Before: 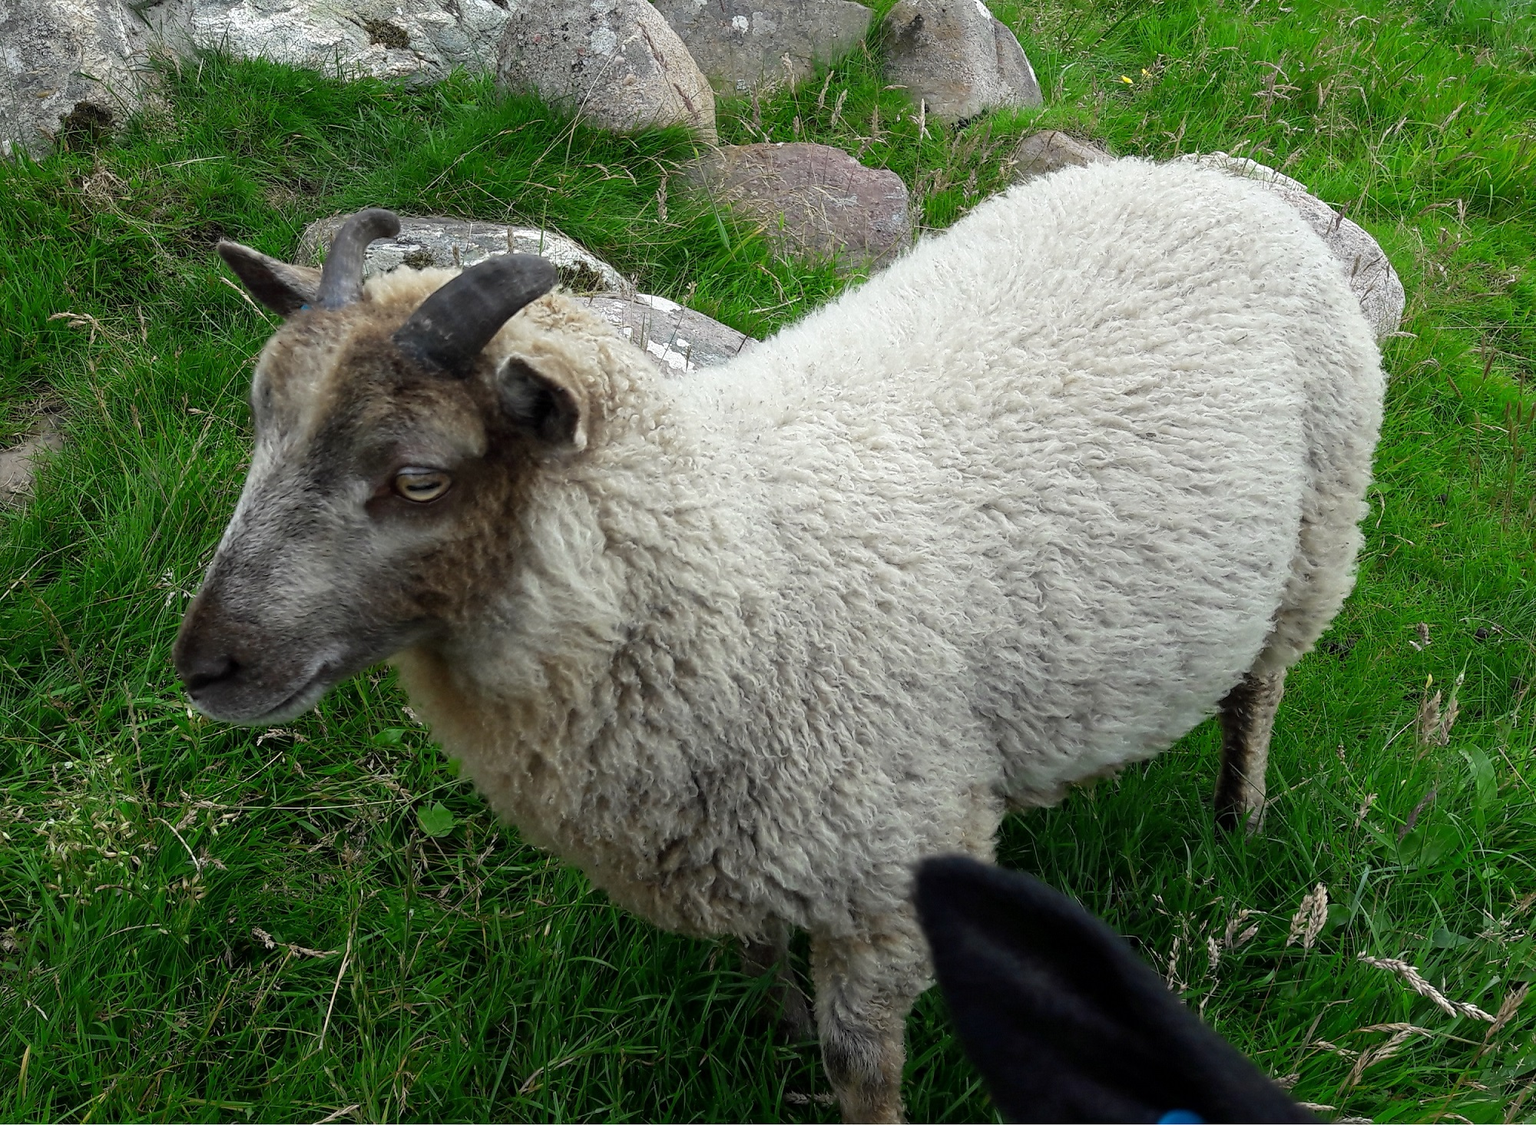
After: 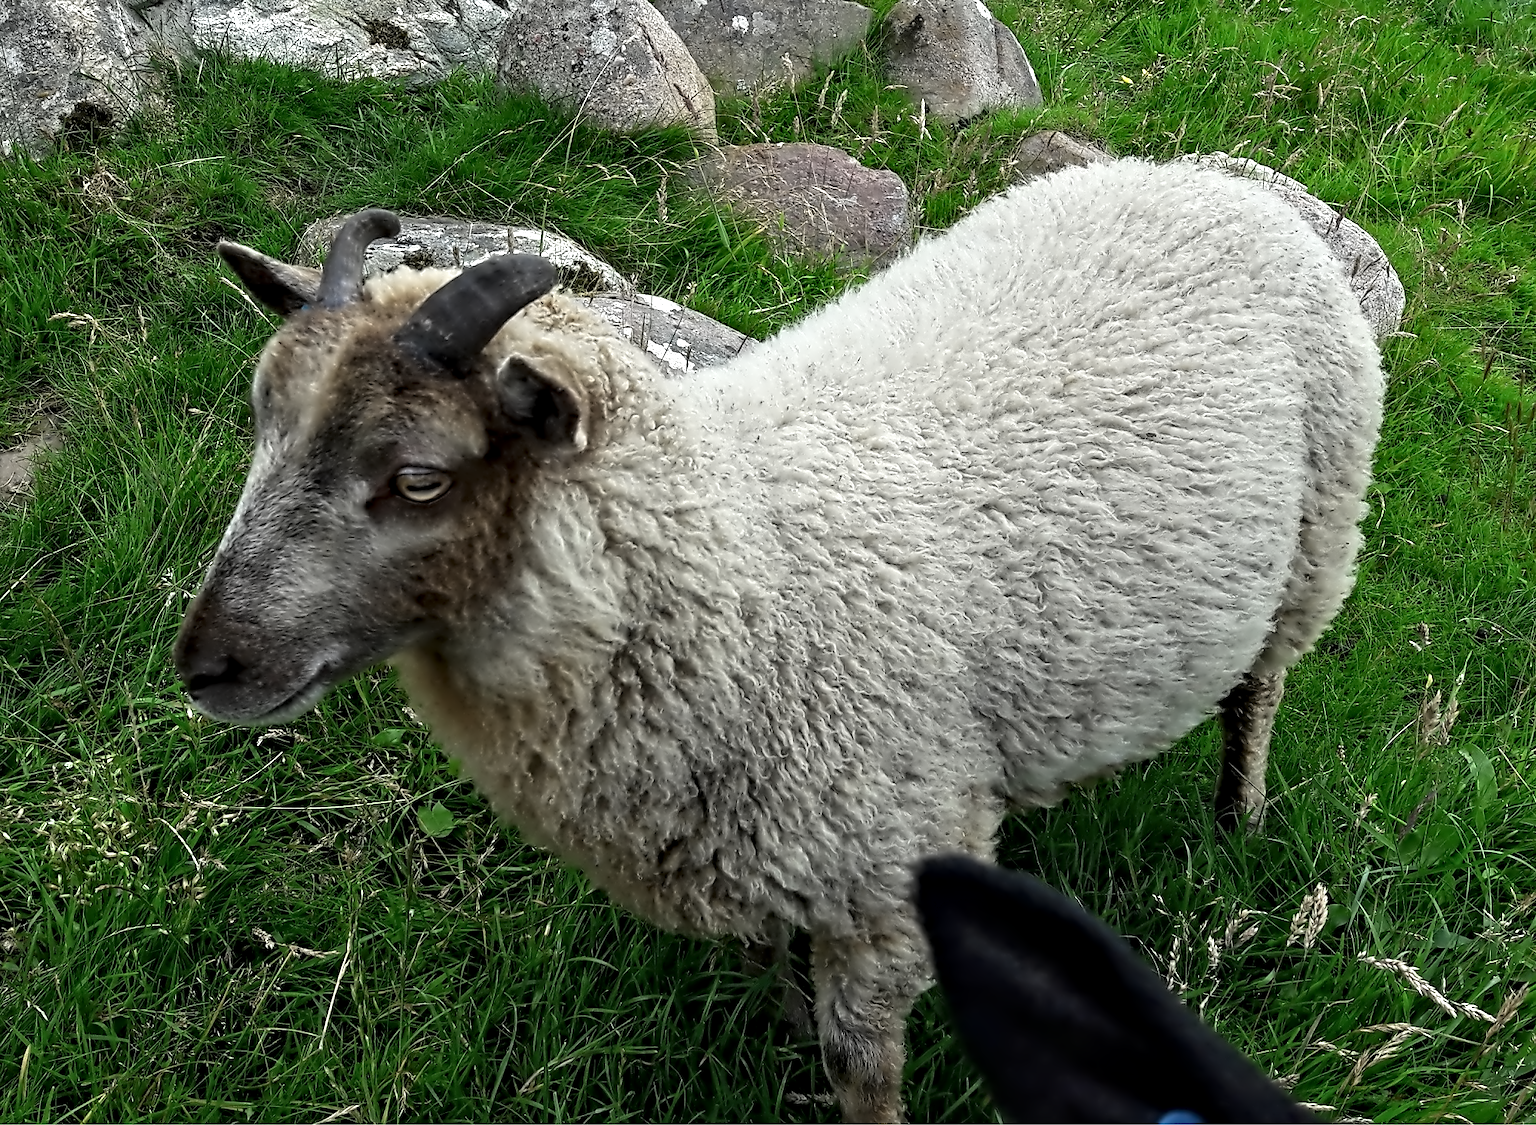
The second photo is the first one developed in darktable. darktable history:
contrast equalizer: octaves 7, y [[0.5, 0.542, 0.583, 0.625, 0.667, 0.708], [0.5 ×6], [0.5 ×6], [0, 0.033, 0.067, 0.1, 0.133, 0.167], [0, 0.05, 0.1, 0.15, 0.2, 0.25]]
base curve: curves: ch0 [(0, 0) (0.303, 0.277) (1, 1)]
